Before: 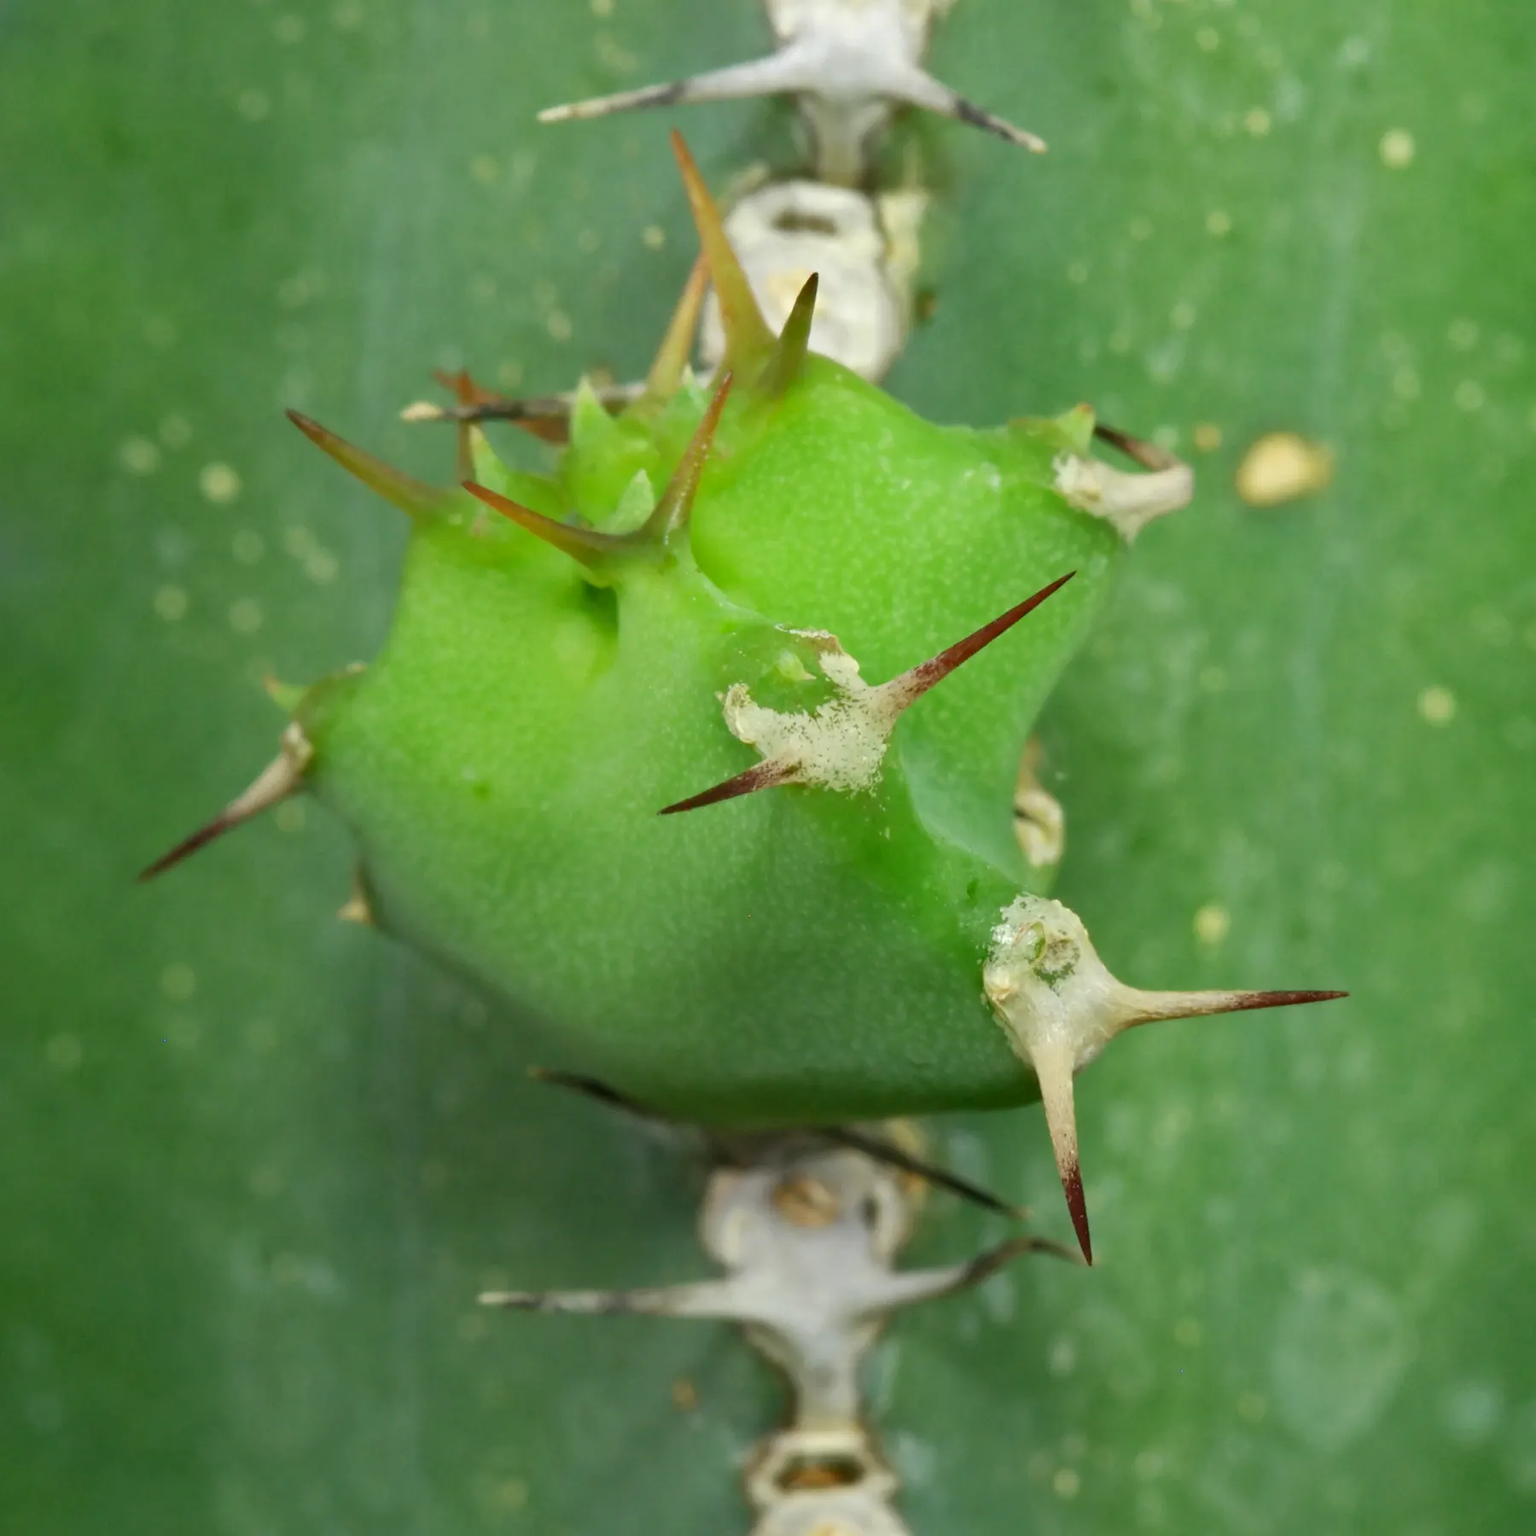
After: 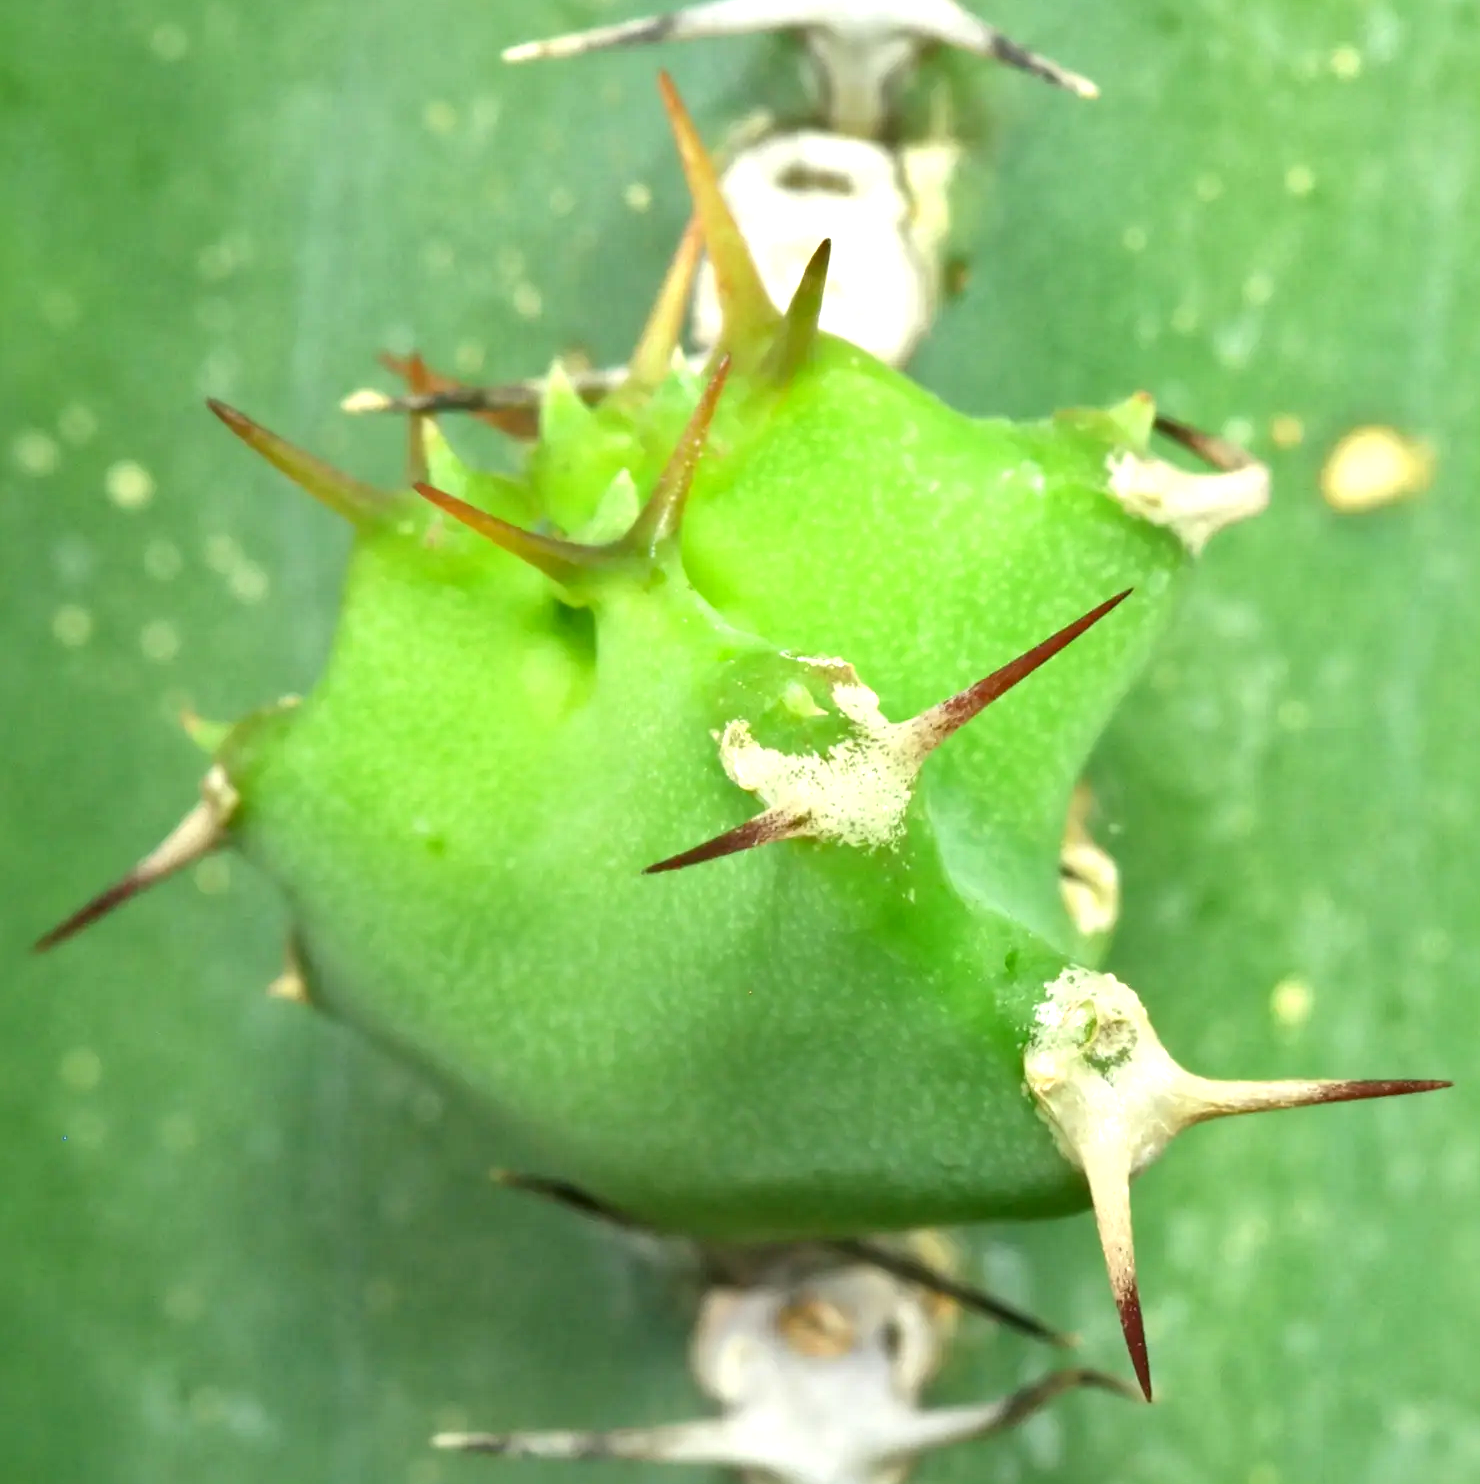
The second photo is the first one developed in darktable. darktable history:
exposure: black level correction 0, exposure 0.933 EV, compensate highlight preservation false
local contrast: mode bilateral grid, contrast 21, coarseness 51, detail 119%, midtone range 0.2
crop and rotate: left 7.141%, top 4.502%, right 10.582%, bottom 13.047%
